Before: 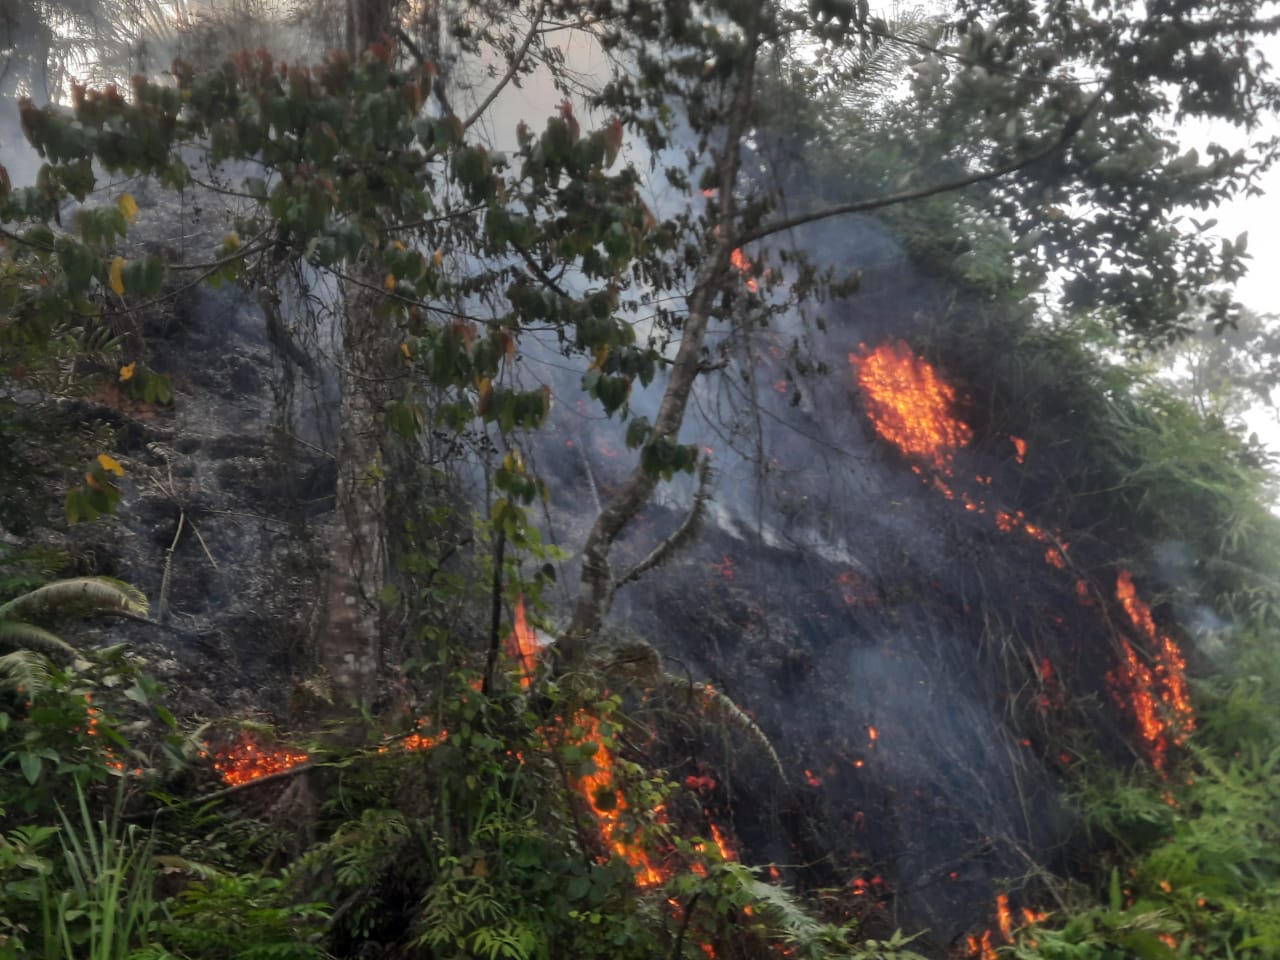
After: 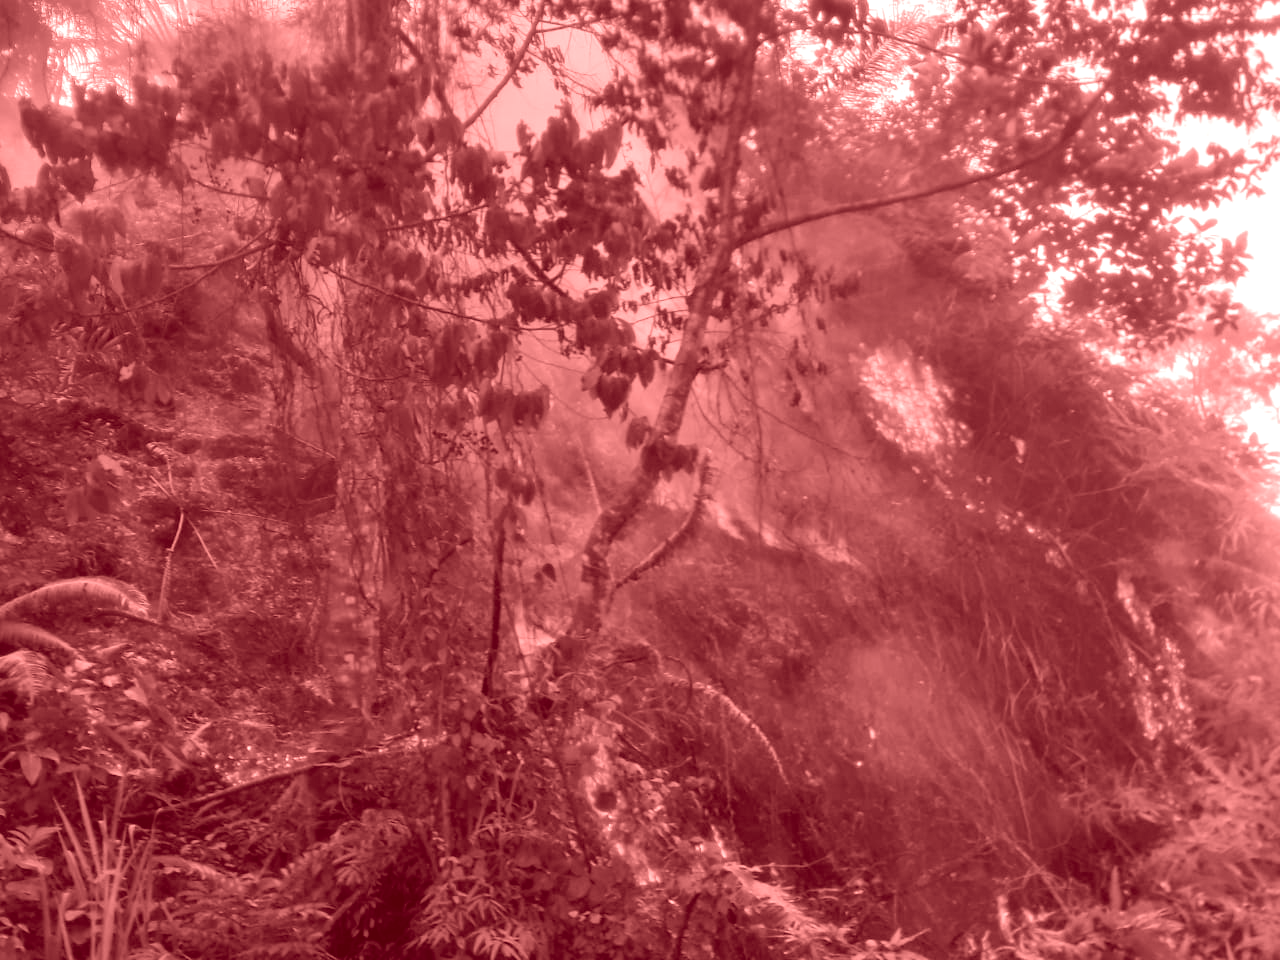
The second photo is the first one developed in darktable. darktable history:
color balance rgb: perceptual saturation grading › global saturation 35%, perceptual saturation grading › highlights -30%, perceptual saturation grading › shadows 35%, perceptual brilliance grading › global brilliance 3%, perceptual brilliance grading › highlights -3%, perceptual brilliance grading › shadows 3%
colorize: saturation 60%, source mix 100%
